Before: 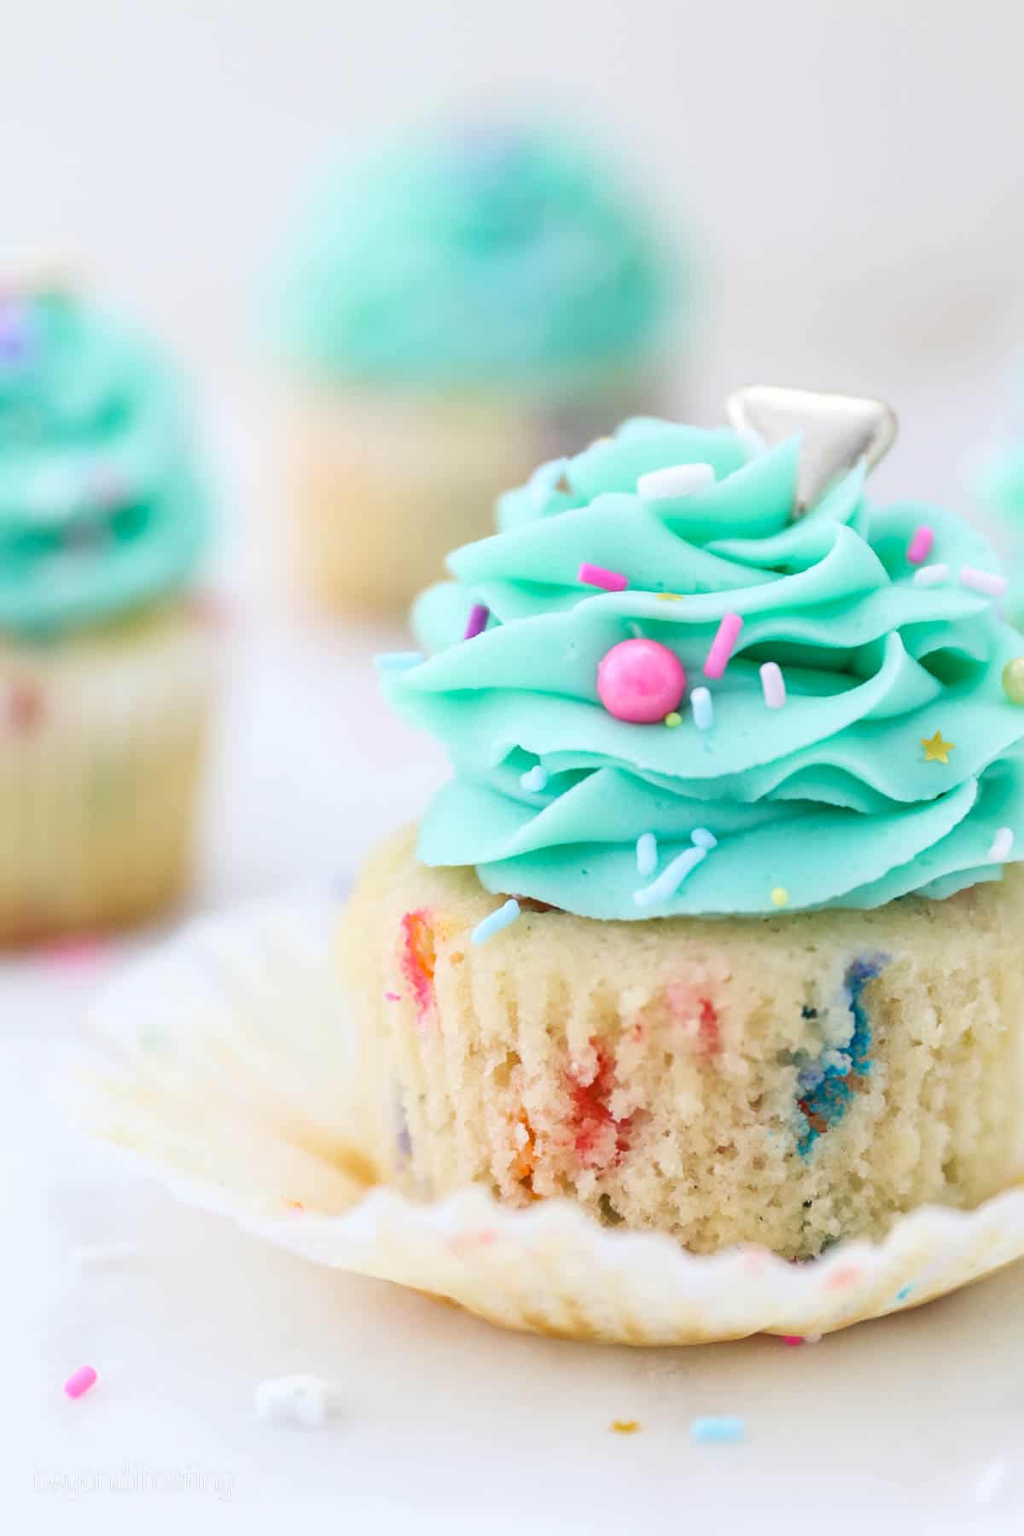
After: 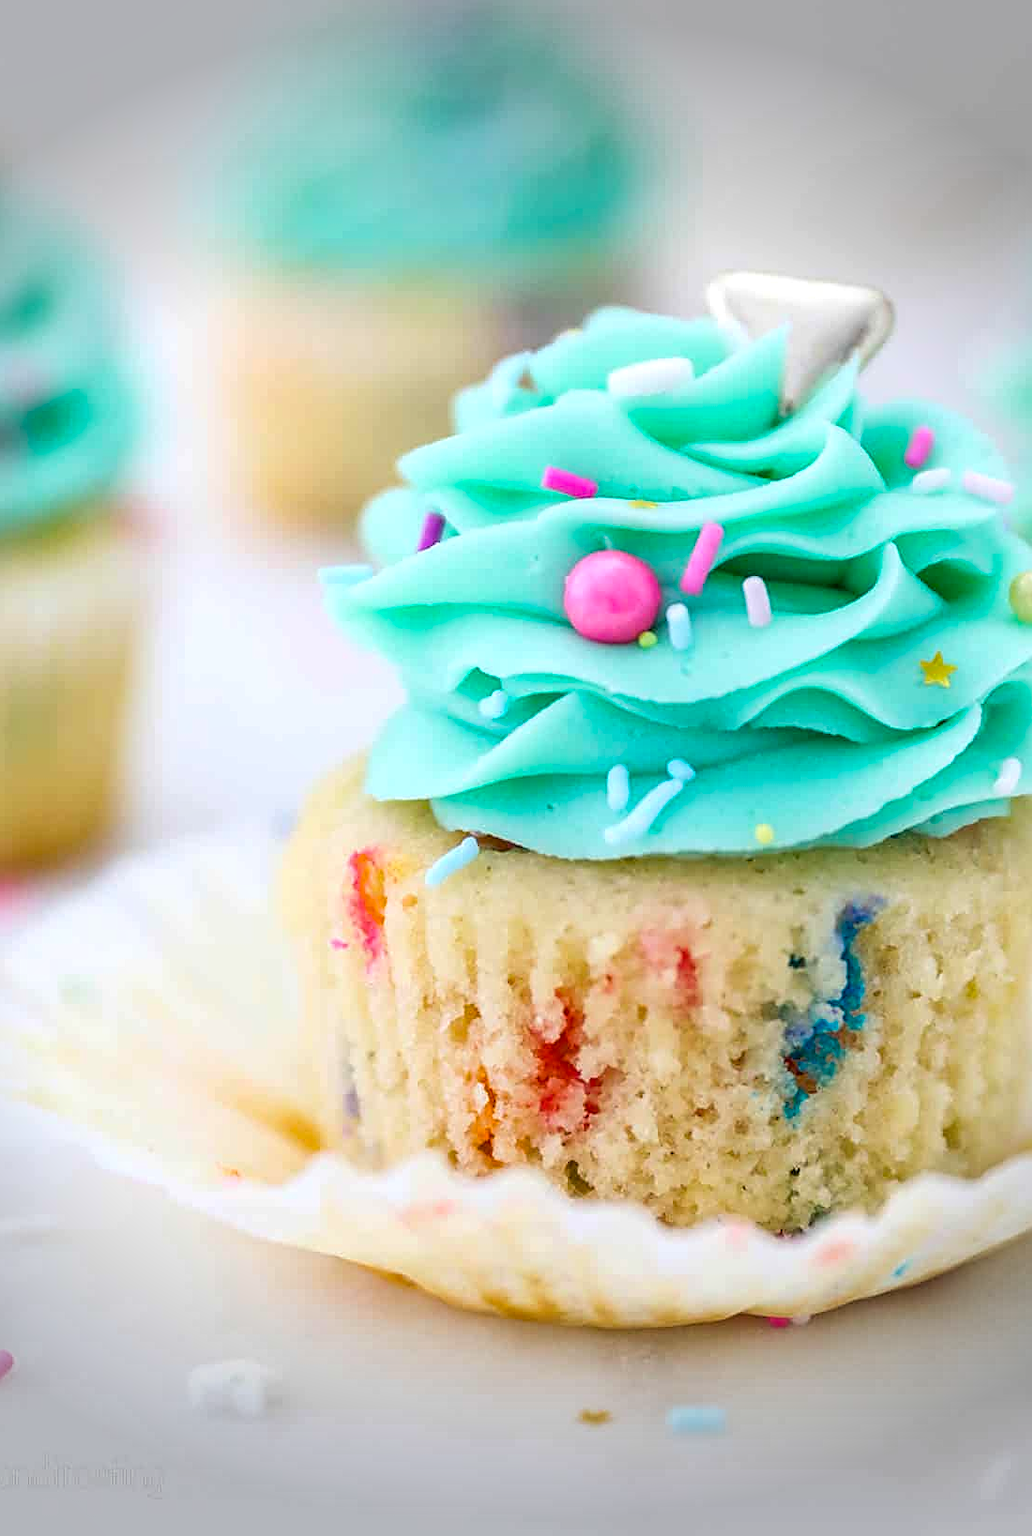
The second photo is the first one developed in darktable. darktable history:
crop and rotate: left 8.286%, top 9.029%
local contrast: on, module defaults
sharpen: amount 0.493
vignetting: fall-off start 69.03%, fall-off radius 28.91%, width/height ratio 0.994, shape 0.862
color balance rgb: linear chroma grading › global chroma 20.172%, perceptual saturation grading › global saturation 0.346%, global vibrance 20%
